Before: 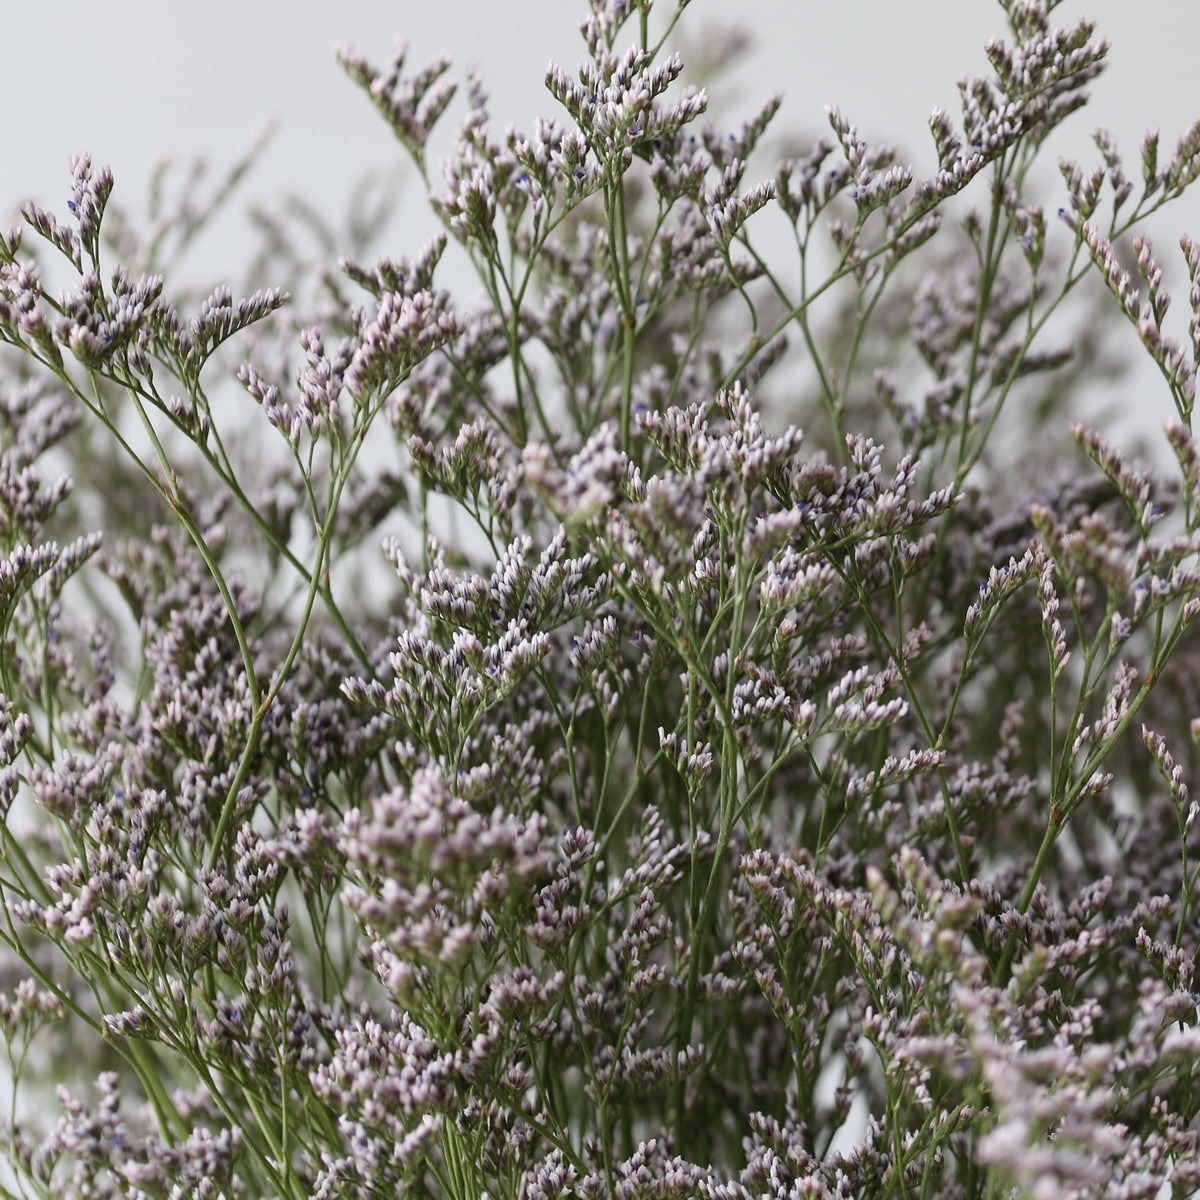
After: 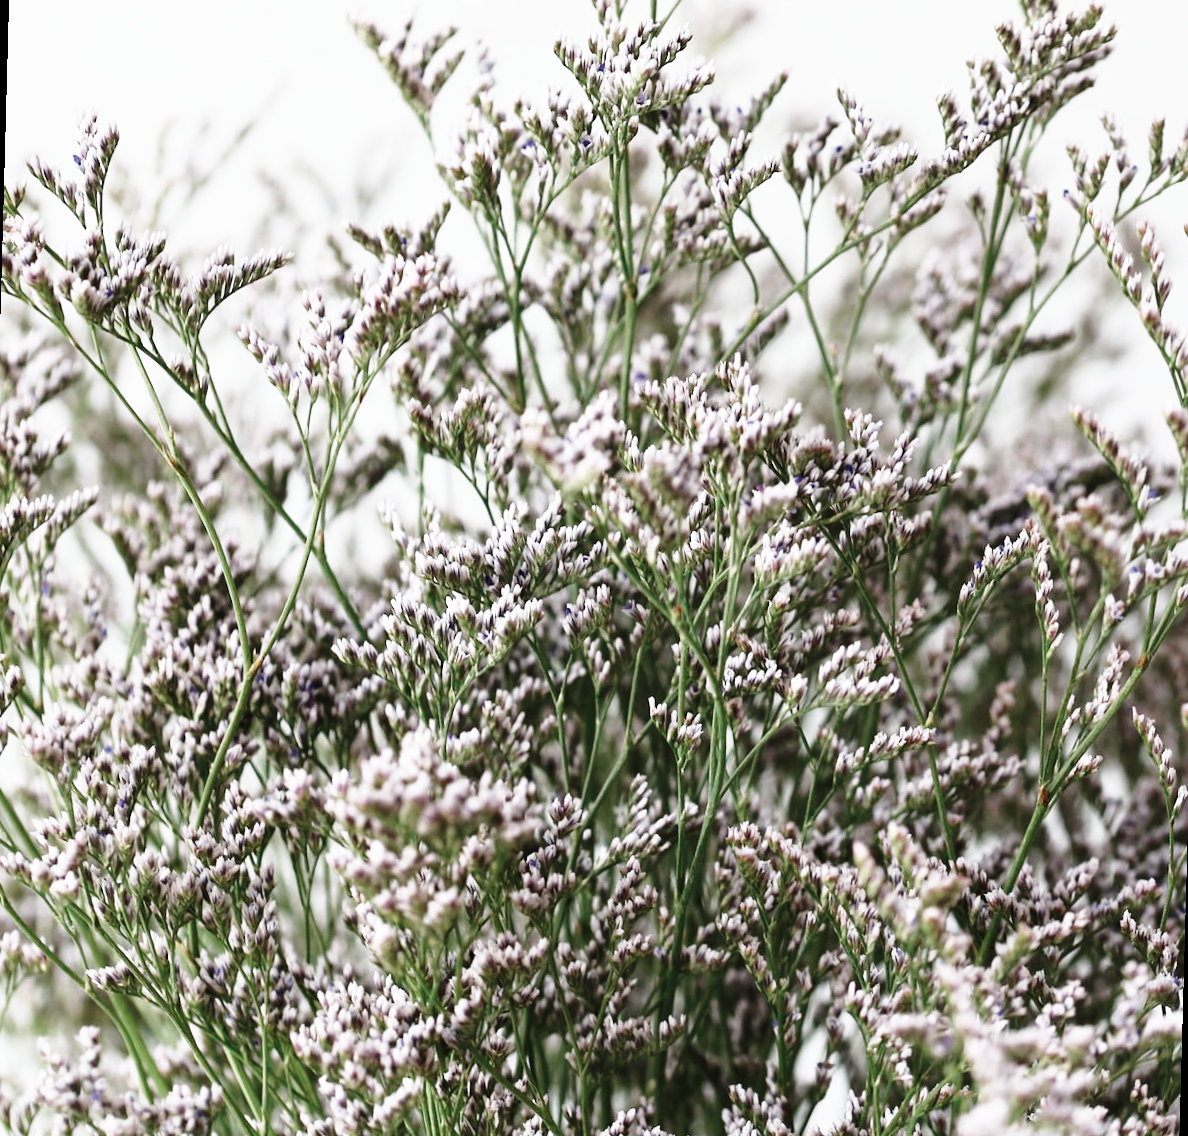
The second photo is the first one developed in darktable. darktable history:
base curve: curves: ch0 [(0, 0) (0.026, 0.03) (0.109, 0.232) (0.351, 0.748) (0.669, 0.968) (1, 1)], preserve colors none
color zones: curves: ch0 [(0, 0.5) (0.125, 0.4) (0.25, 0.5) (0.375, 0.4) (0.5, 0.4) (0.625, 0.35) (0.75, 0.35) (0.875, 0.5)]; ch1 [(0, 0.35) (0.125, 0.45) (0.25, 0.35) (0.375, 0.35) (0.5, 0.35) (0.625, 0.35) (0.75, 0.45) (0.875, 0.35)]; ch2 [(0, 0.6) (0.125, 0.5) (0.25, 0.5) (0.375, 0.6) (0.5, 0.6) (0.625, 0.5) (0.75, 0.5) (0.875, 0.5)]
rotate and perspective: rotation 1.57°, crop left 0.018, crop right 0.982, crop top 0.039, crop bottom 0.961
color balance: mode lift, gamma, gain (sRGB), lift [0.97, 1, 1, 1], gamma [1.03, 1, 1, 1]
